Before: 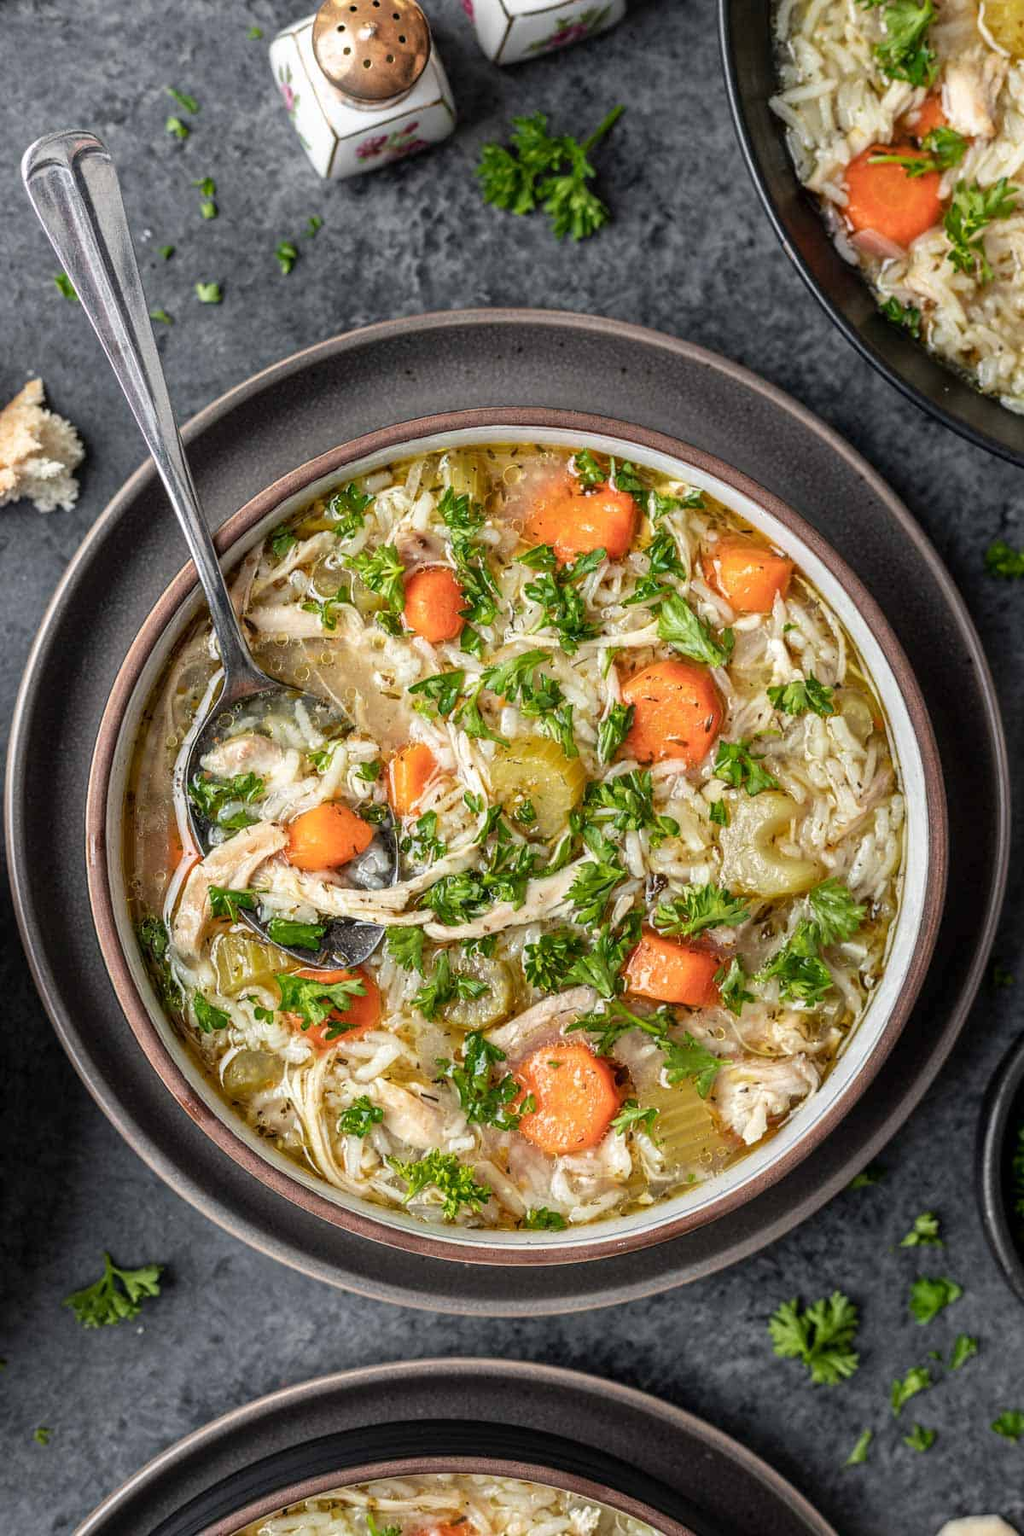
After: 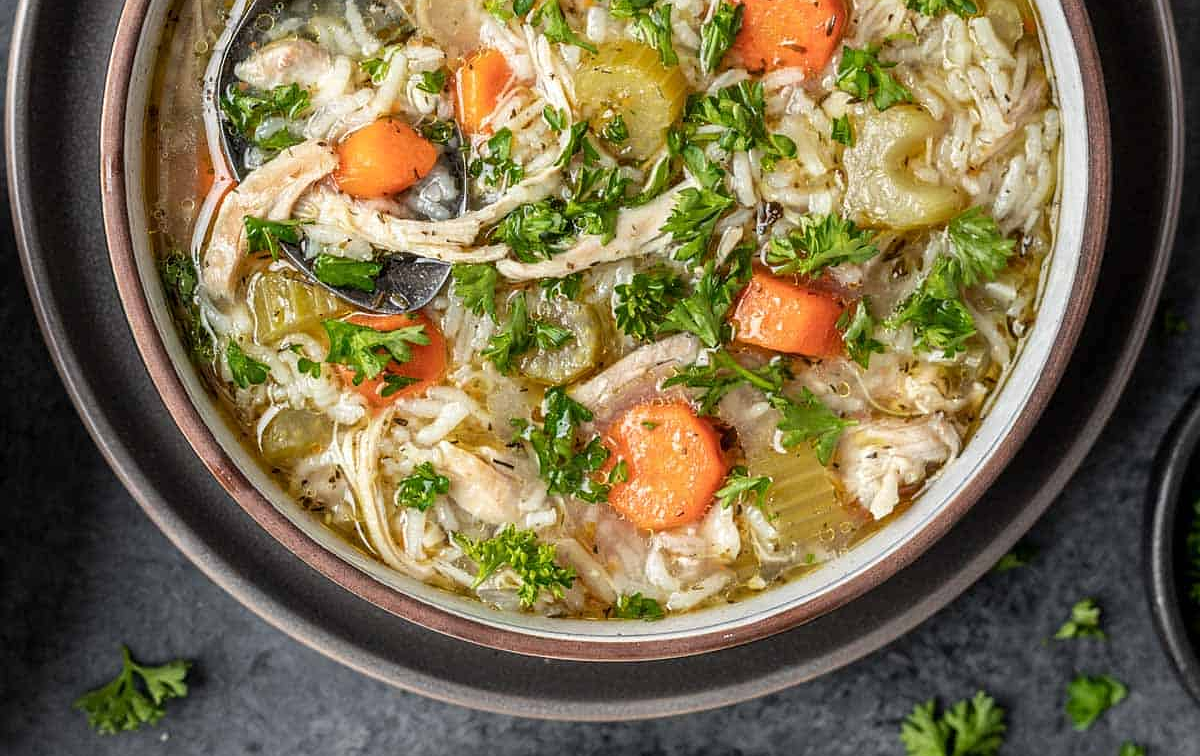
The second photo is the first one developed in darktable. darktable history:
crop: top 45.679%, bottom 12.287%
sharpen: radius 1.29, amount 0.297, threshold 0.156
